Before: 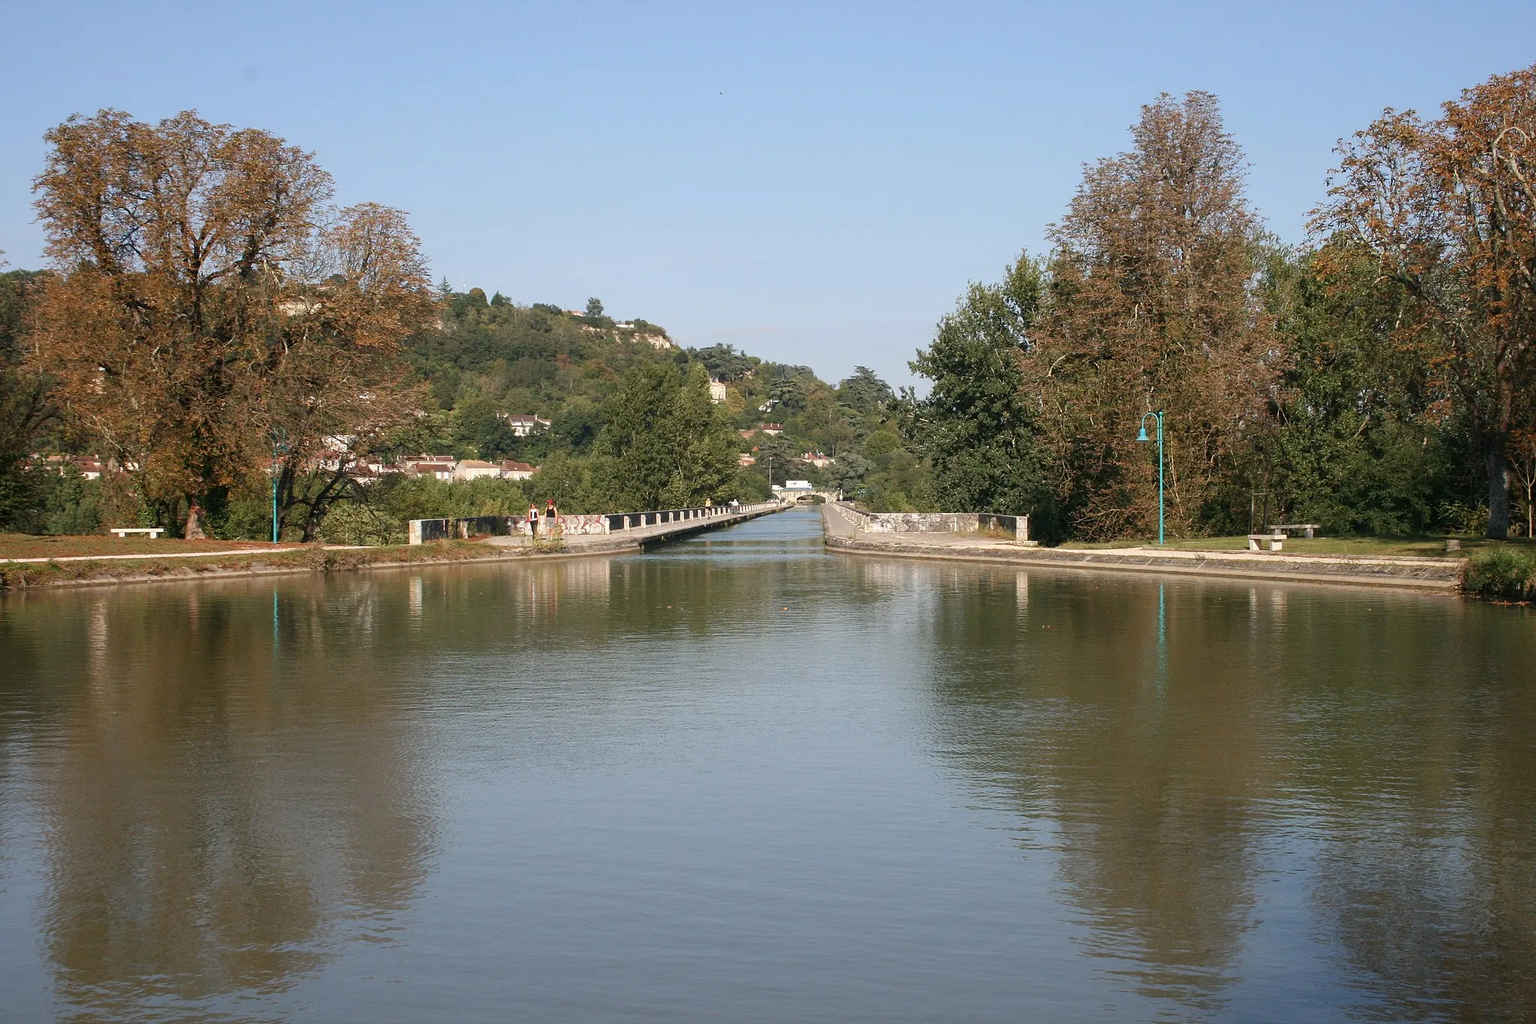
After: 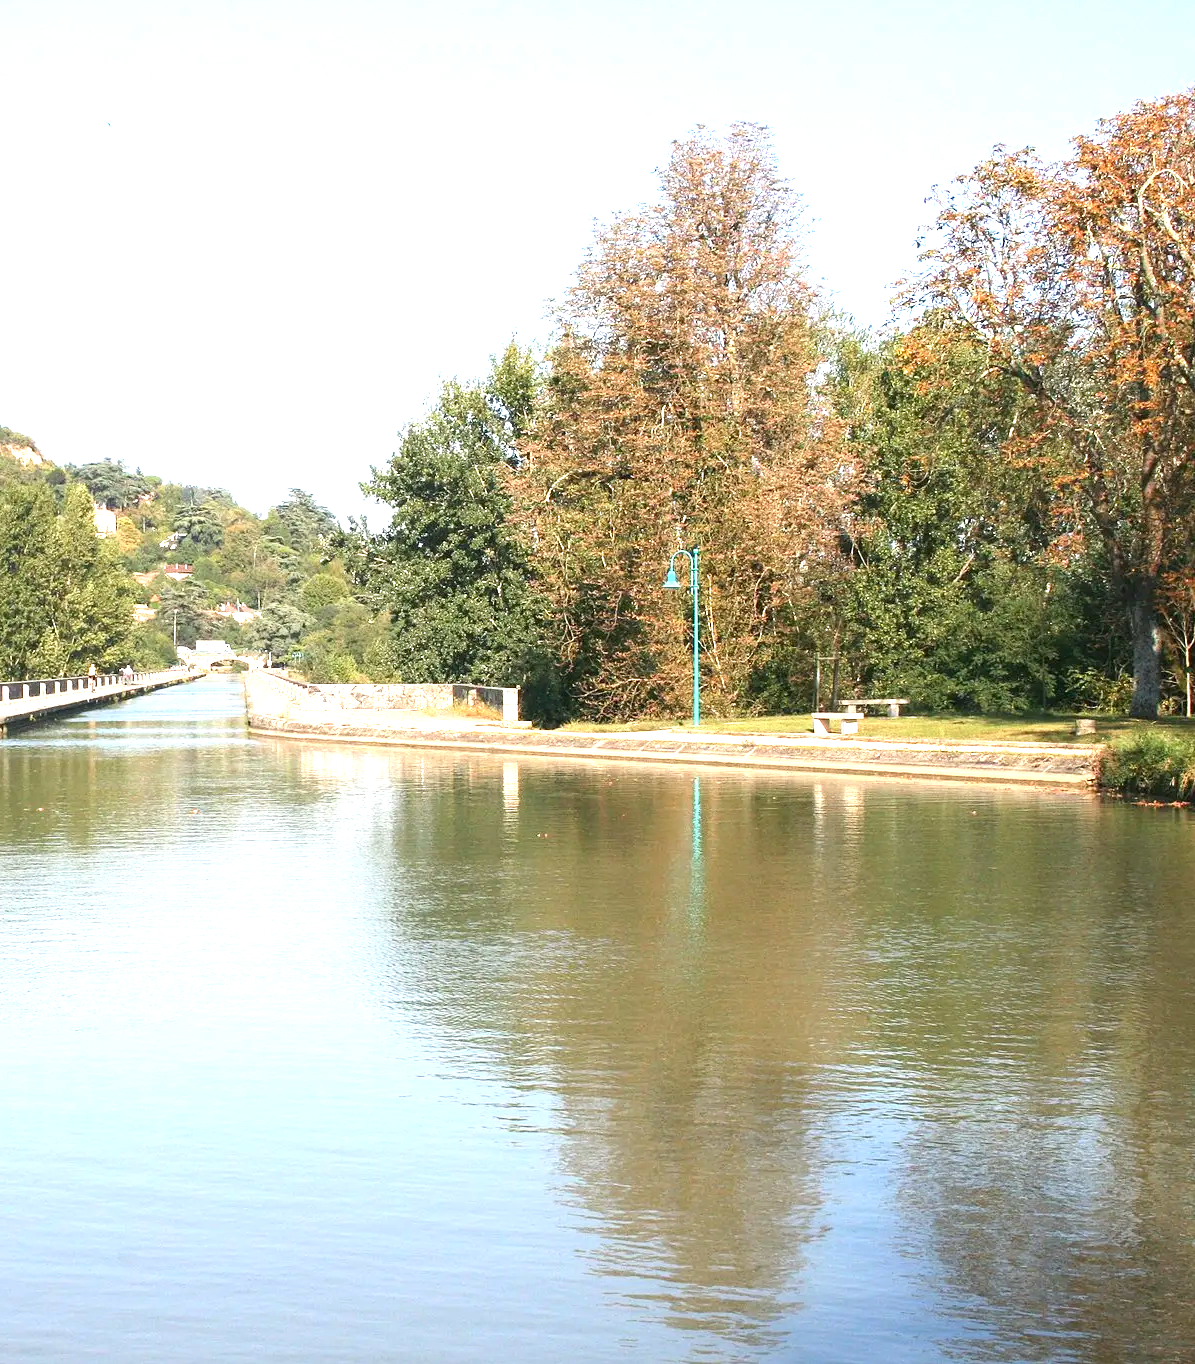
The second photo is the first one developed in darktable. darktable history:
exposure: black level correction 0, exposure 1.706 EV, compensate highlight preservation false
crop: left 41.625%
contrast brightness saturation: contrast 0.099, brightness 0.032, saturation 0.088
